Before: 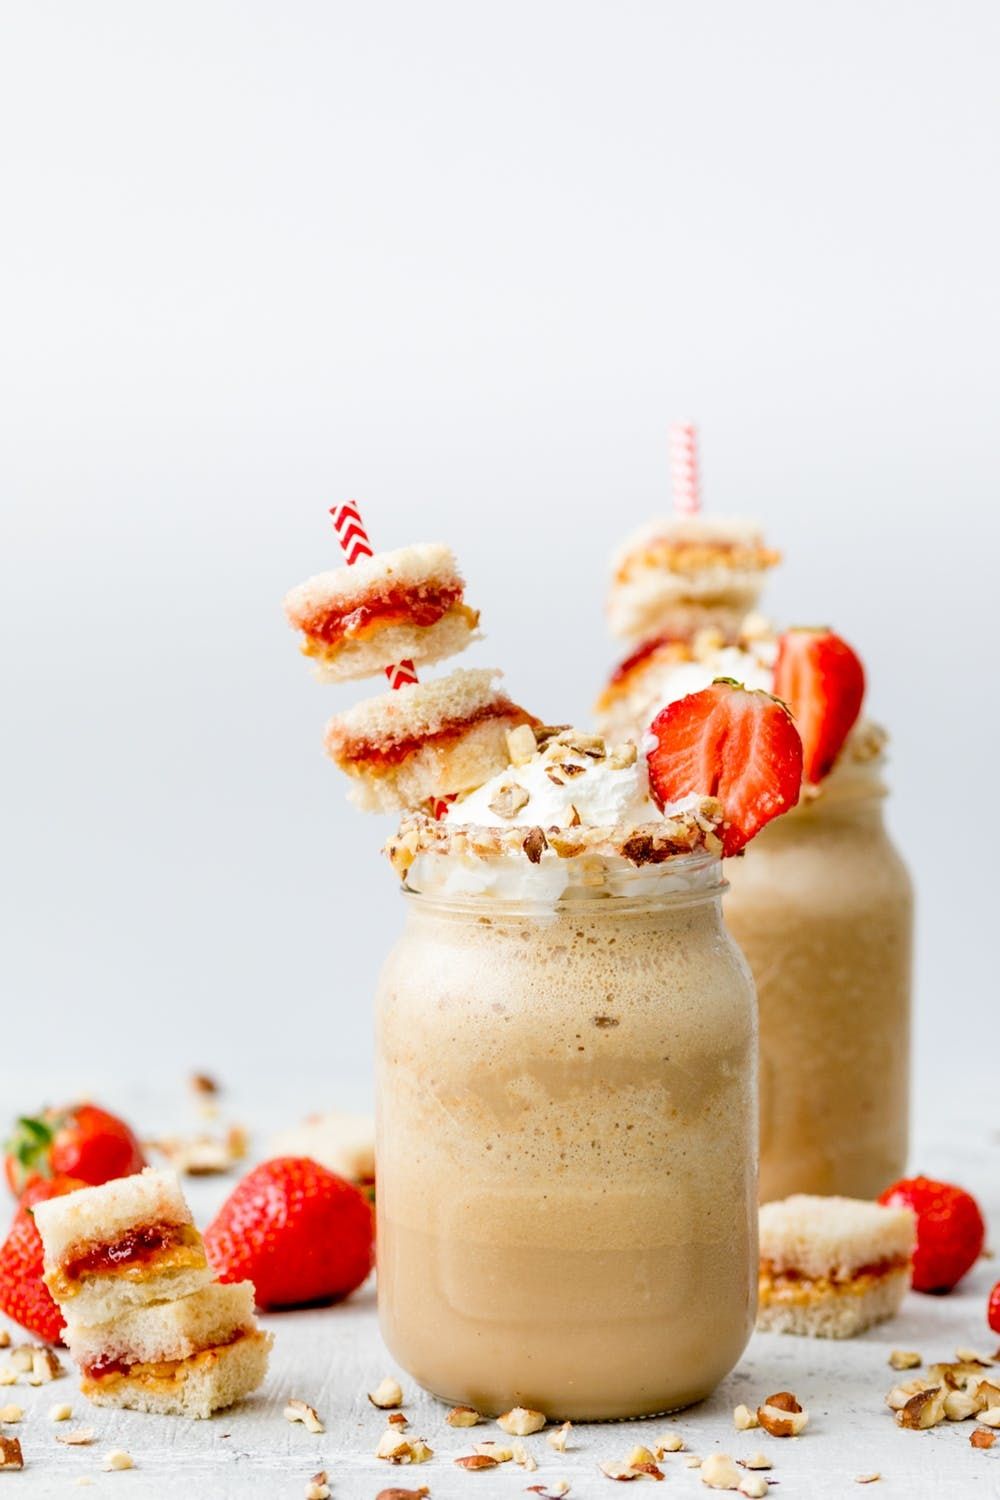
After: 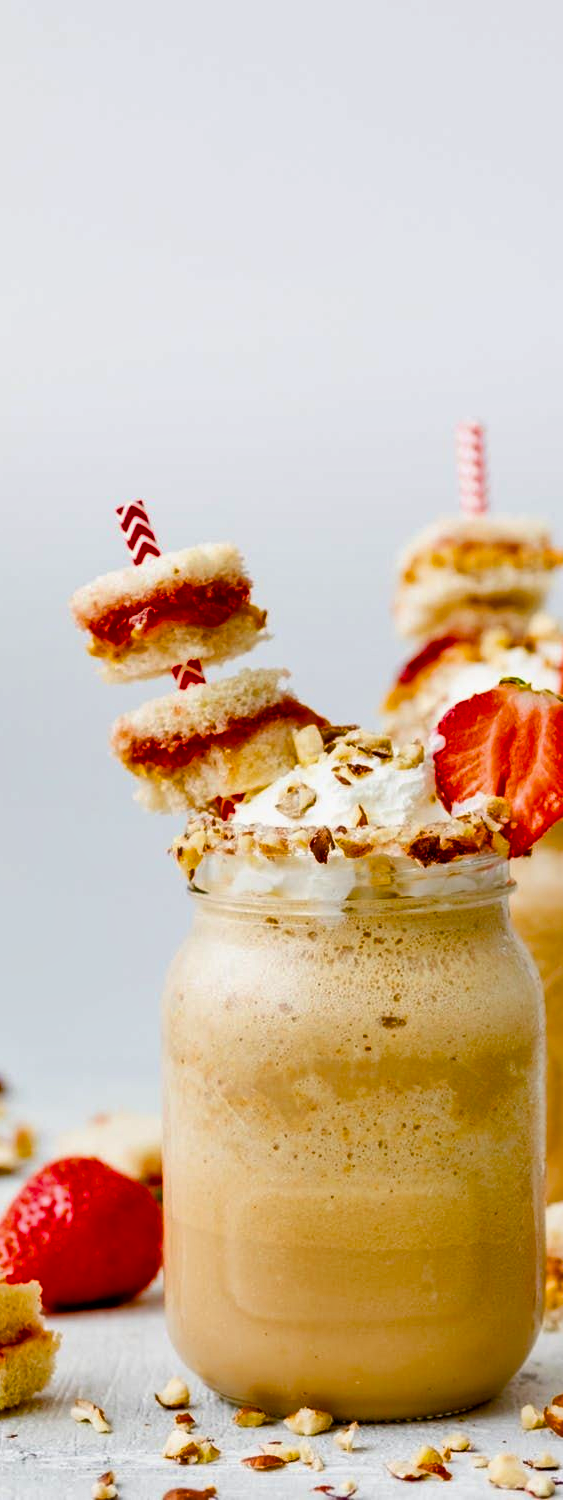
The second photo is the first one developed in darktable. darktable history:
color balance rgb: perceptual saturation grading › global saturation 39.297%, perceptual saturation grading › highlights -25.738%, perceptual saturation grading › mid-tones 35.12%, perceptual saturation grading › shadows 35.353%, global vibrance 20%
shadows and highlights: shadows 43.76, white point adjustment -1.46, soften with gaussian
crop: left 21.352%, right 22.339%
